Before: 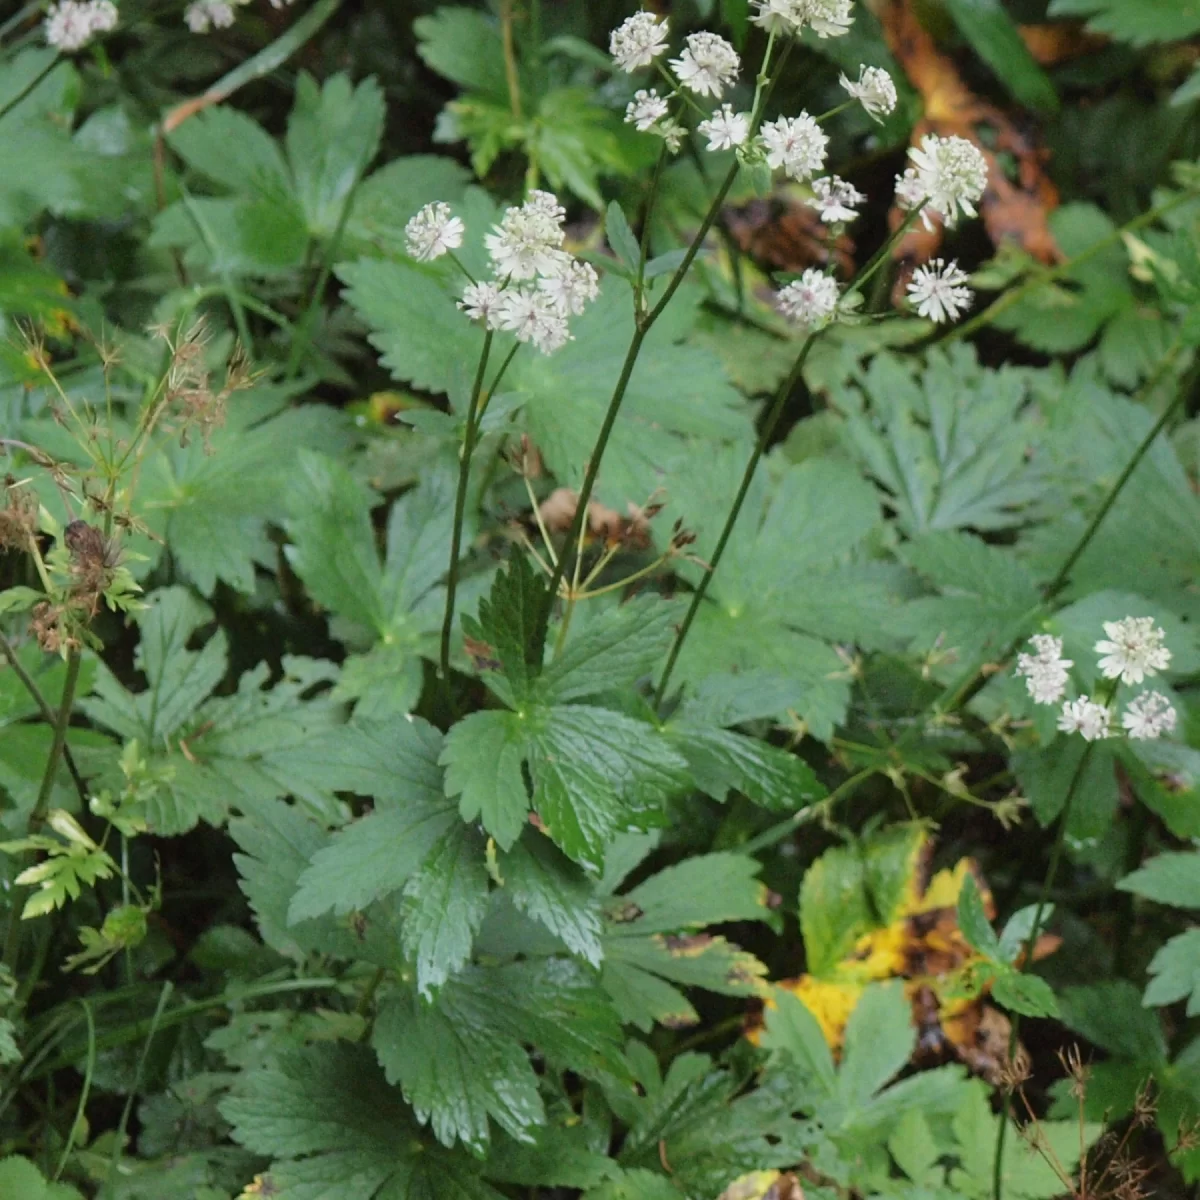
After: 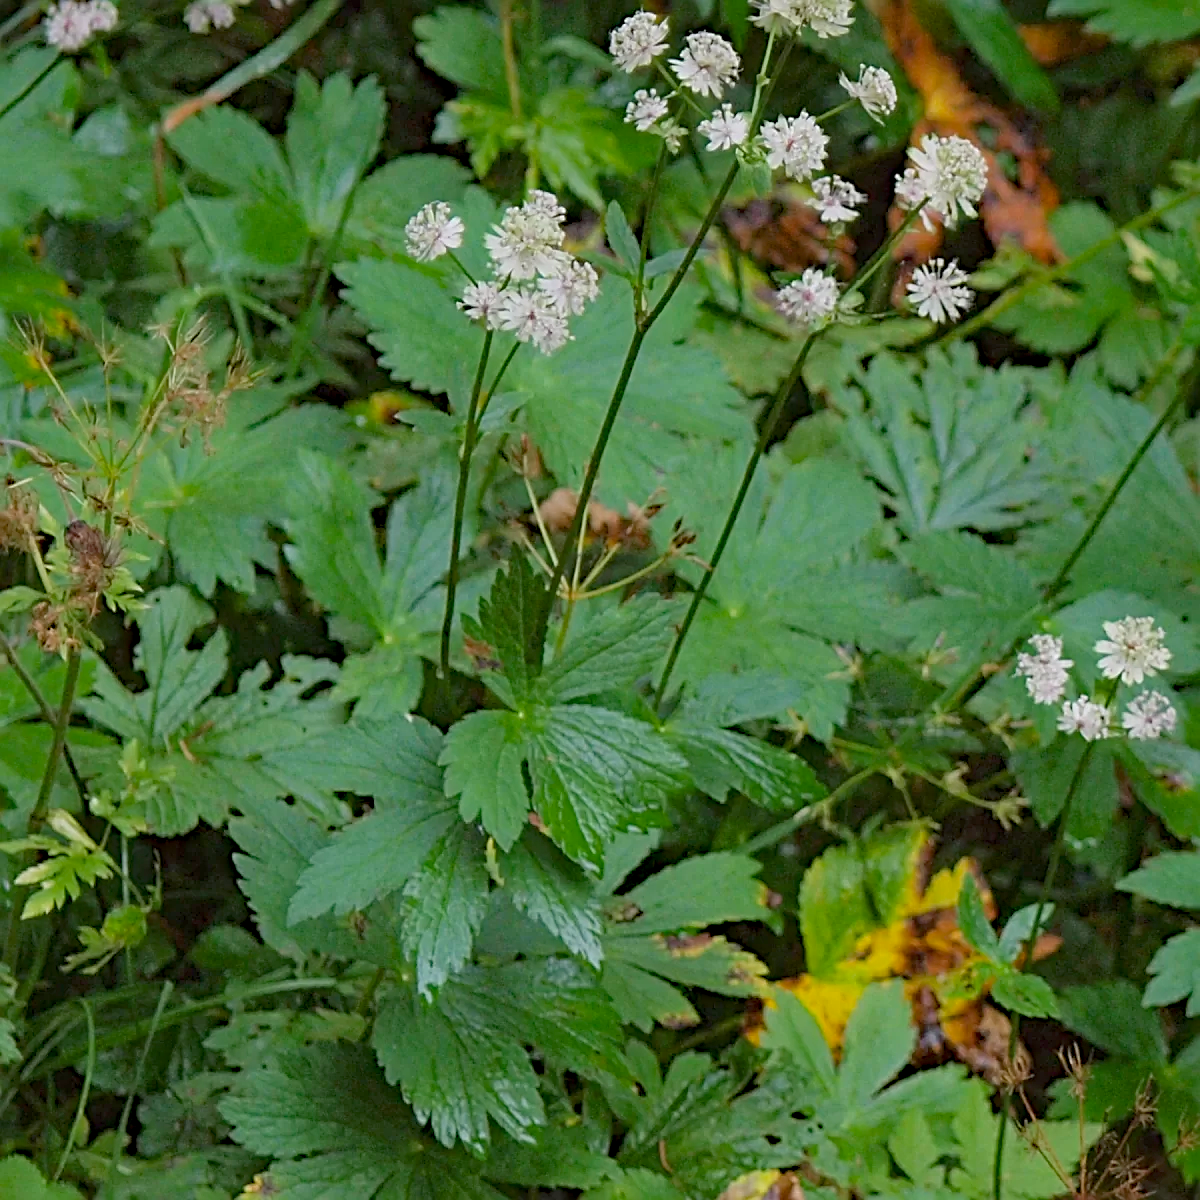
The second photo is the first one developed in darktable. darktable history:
sharpen: radius 2.646, amount 0.675
color balance rgb: perceptual saturation grading › global saturation 17.504%, contrast -20.518%
haze removal: strength 0.293, distance 0.25, compatibility mode true, adaptive false
exposure: black level correction 0.001, compensate highlight preservation false
